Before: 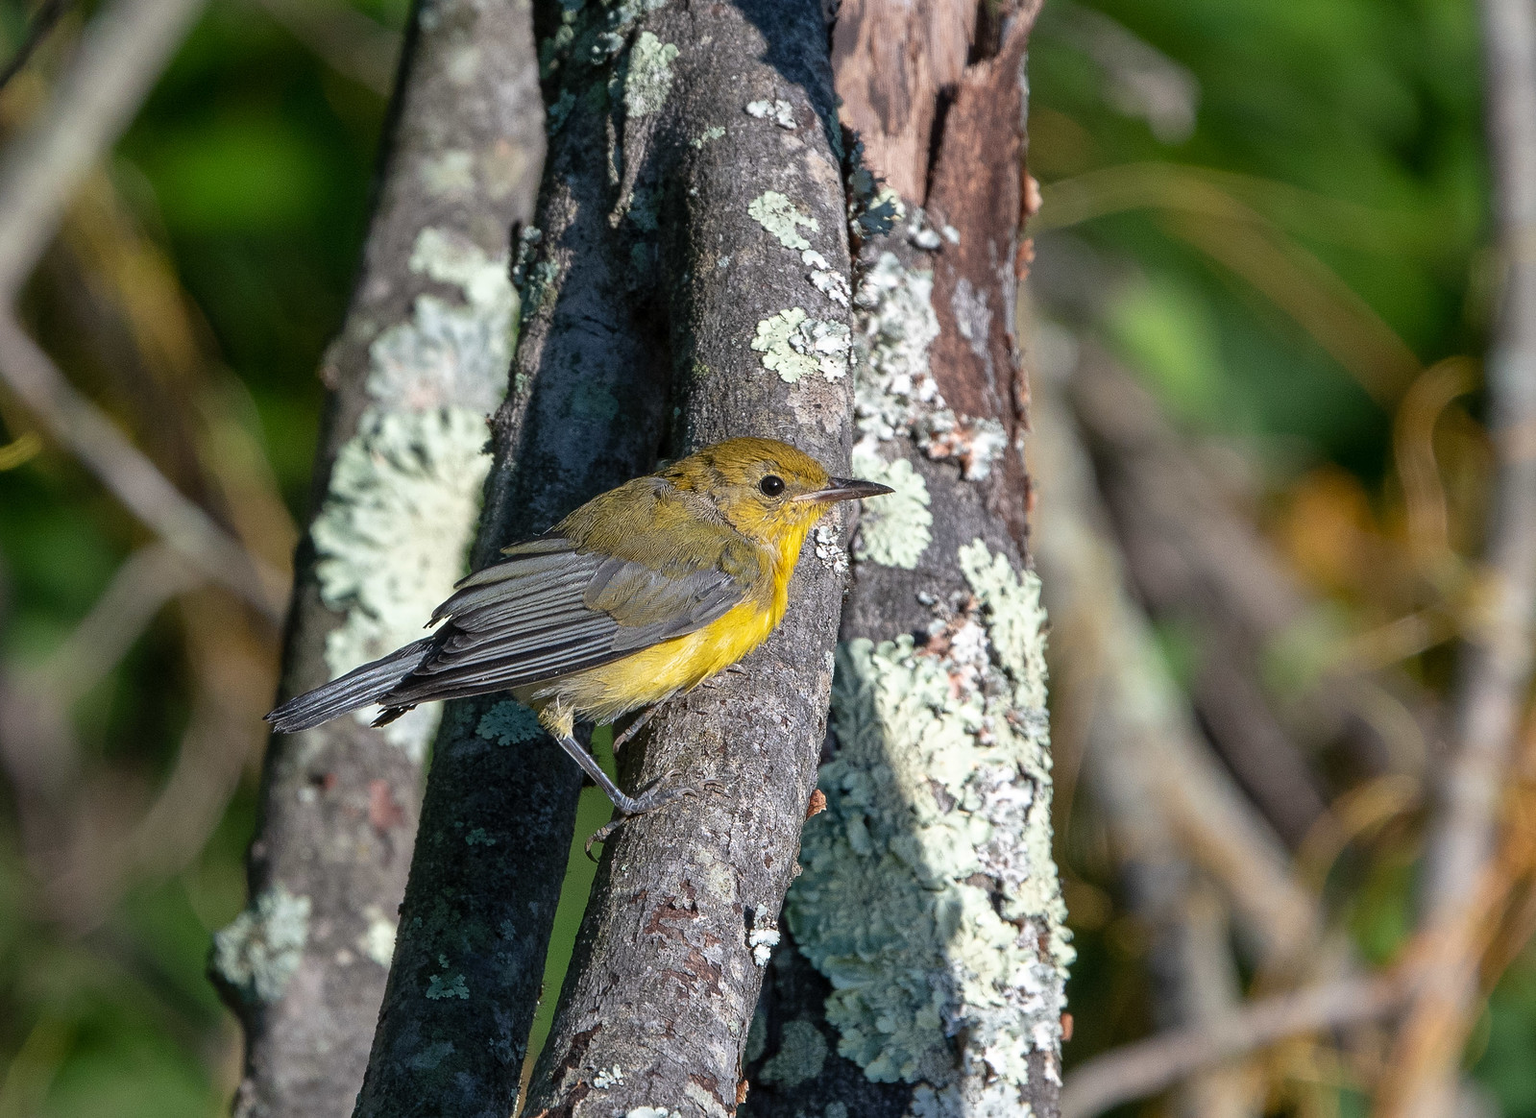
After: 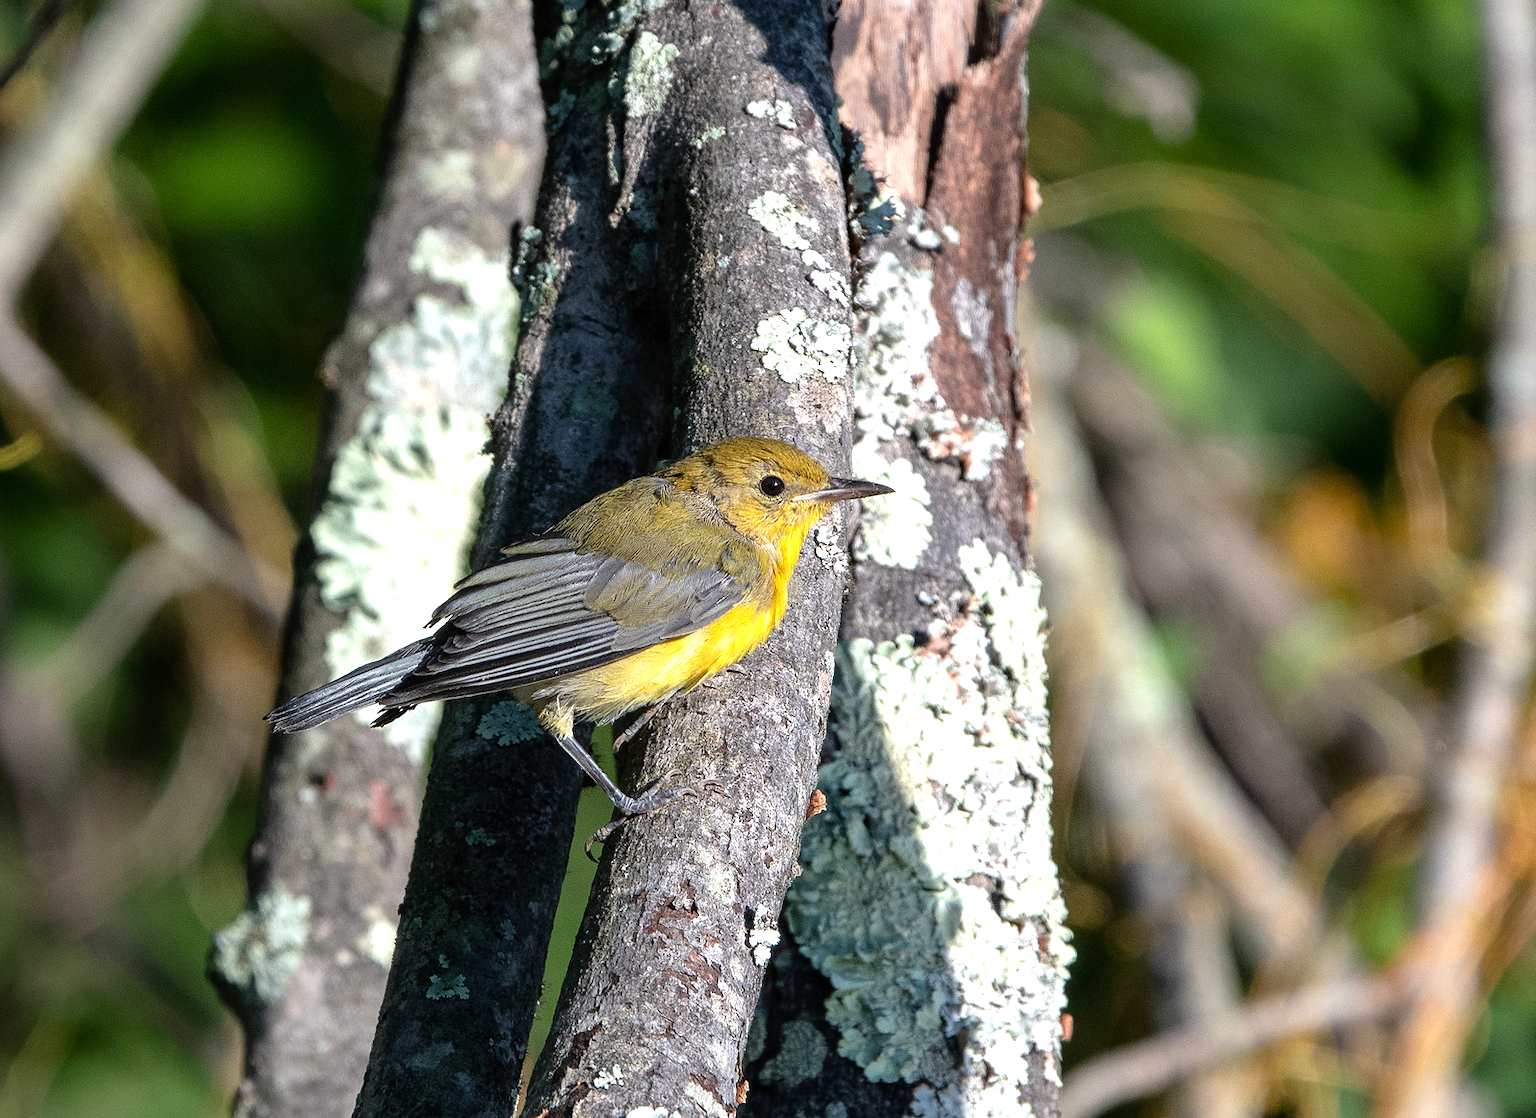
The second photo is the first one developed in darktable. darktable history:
tone equalizer: -8 EV -0.778 EV, -7 EV -0.723 EV, -6 EV -0.62 EV, -5 EV -0.371 EV, -3 EV 0.403 EV, -2 EV 0.6 EV, -1 EV 0.684 EV, +0 EV 0.77 EV, mask exposure compensation -0.496 EV
